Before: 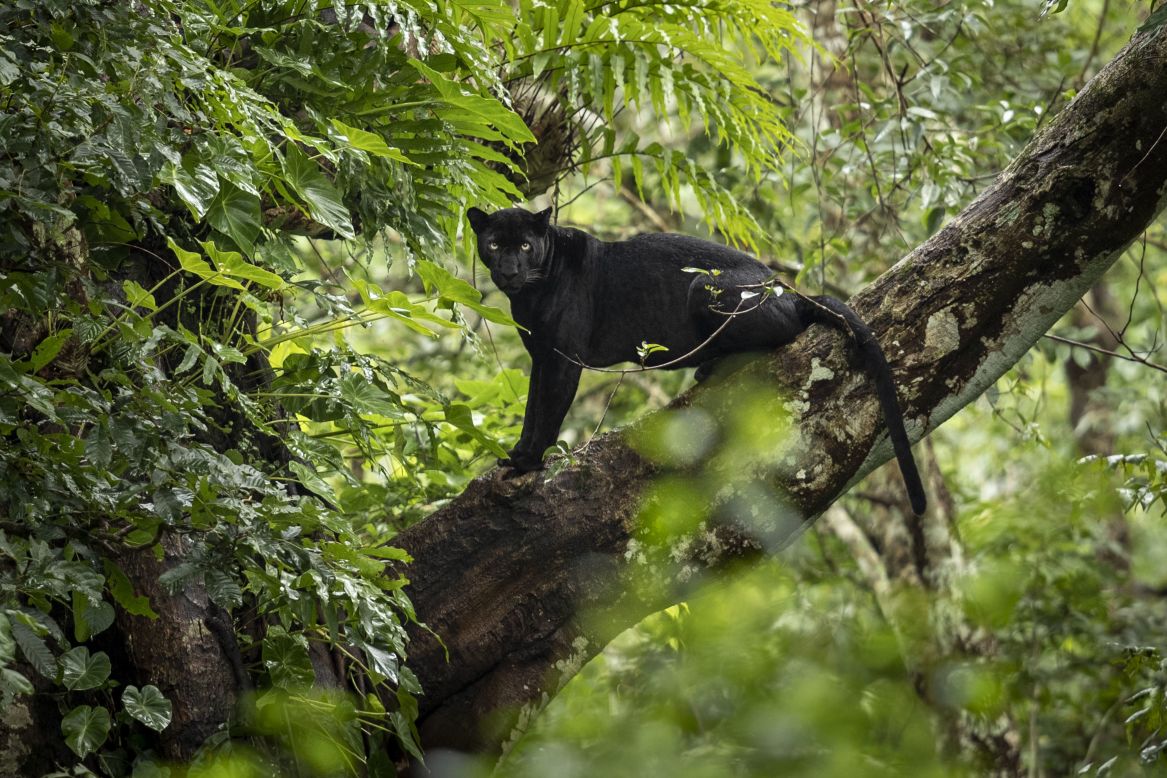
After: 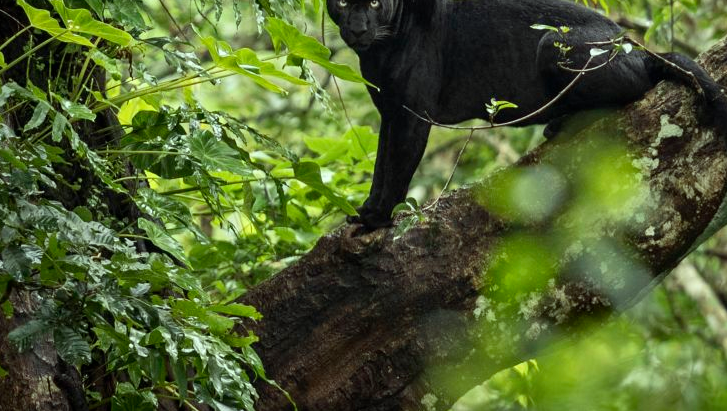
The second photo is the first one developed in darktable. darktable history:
crop: left 12.987%, top 31.309%, right 24.64%, bottom 15.785%
color zones: curves: ch1 [(0, 0.469) (0.01, 0.469) (0.12, 0.446) (0.248, 0.469) (0.5, 0.5) (0.748, 0.5) (0.99, 0.469) (1, 0.469)]
color balance rgb: perceptual saturation grading › global saturation 0.207%
color correction: highlights a* -8.57, highlights b* 3.6
contrast brightness saturation: contrast 0.07
